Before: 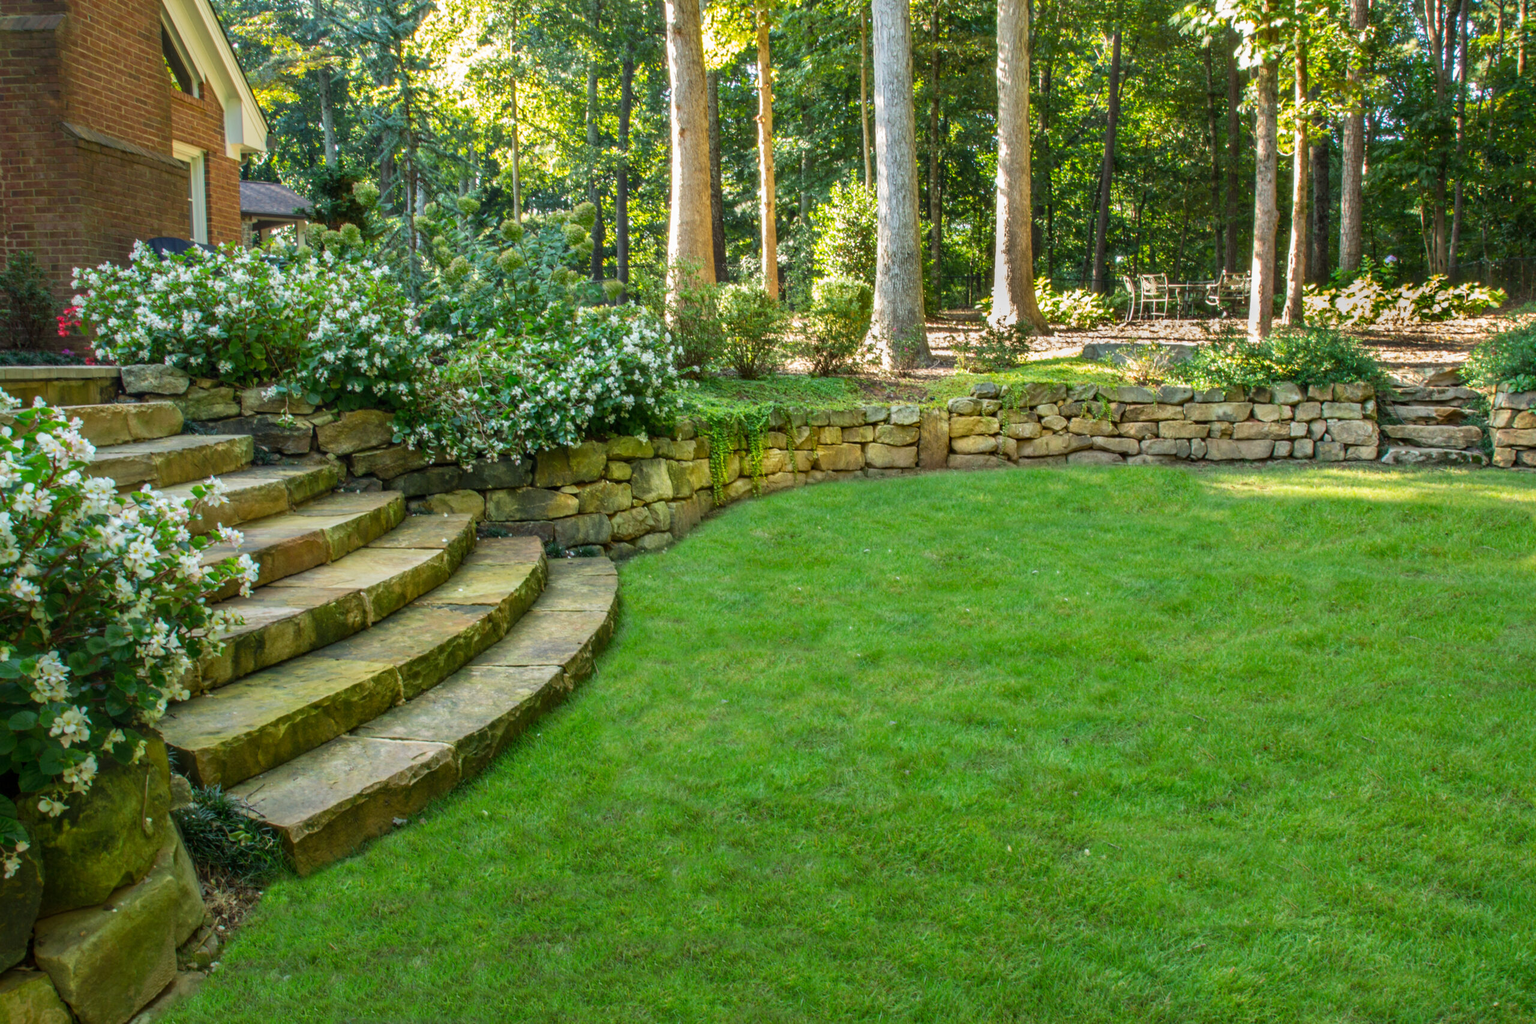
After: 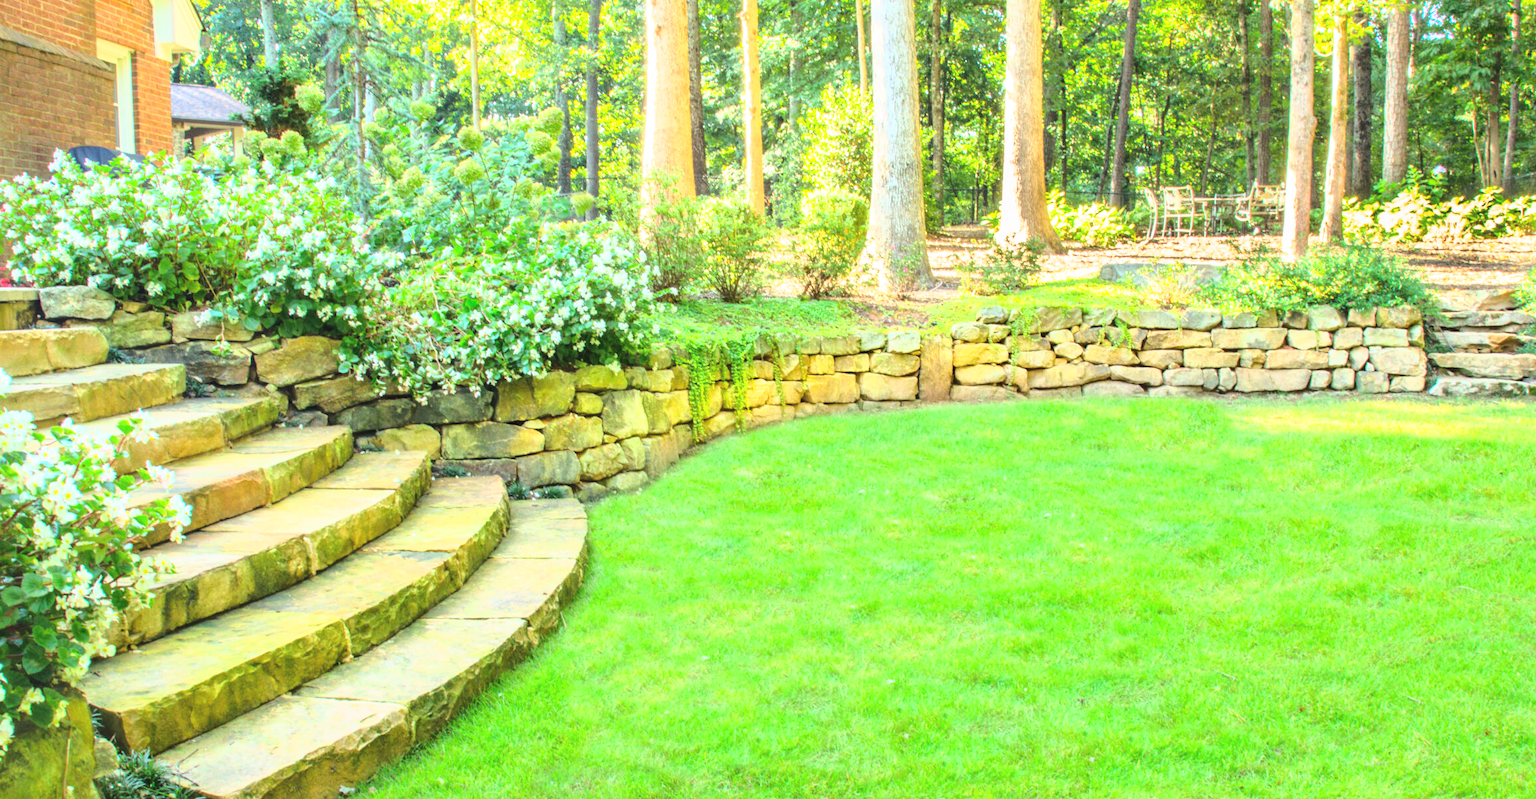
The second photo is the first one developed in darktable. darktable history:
base curve: curves: ch0 [(0, 0) (0.025, 0.046) (0.112, 0.277) (0.467, 0.74) (0.814, 0.929) (1, 0.942)]
crop: left 5.57%, top 10.282%, right 3.695%, bottom 18.923%
exposure: black level correction -0.002, exposure 1.108 EV, compensate exposure bias true, compensate highlight preservation false
